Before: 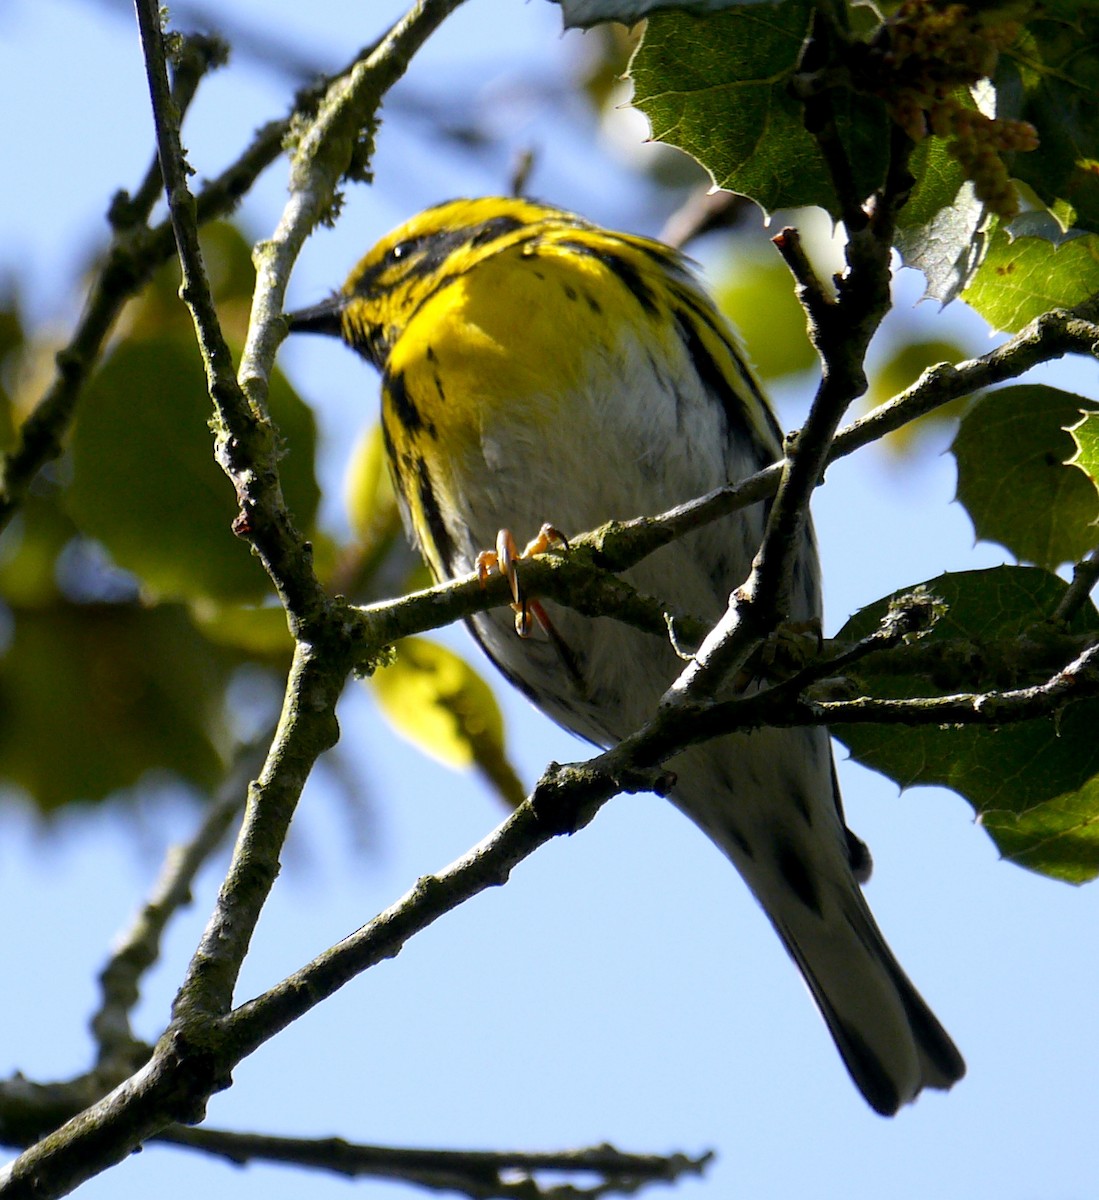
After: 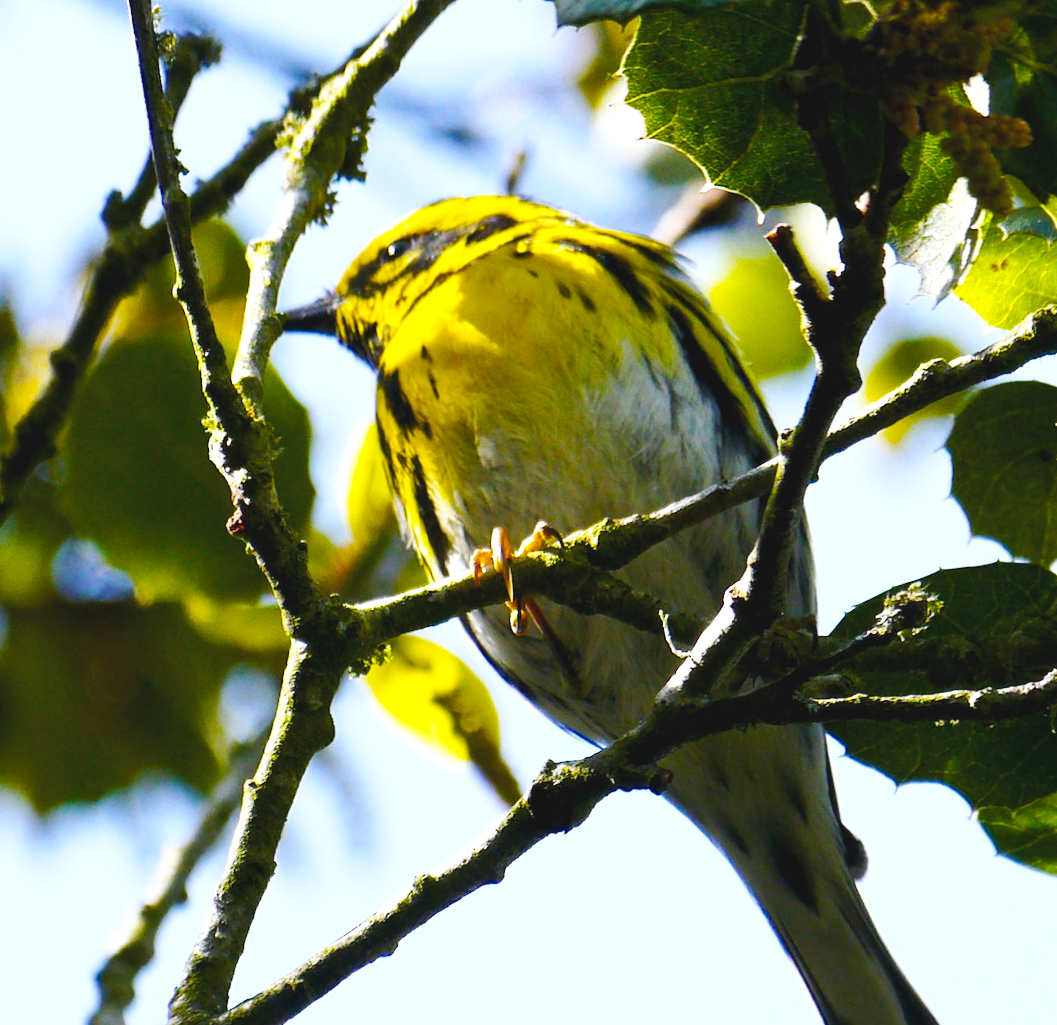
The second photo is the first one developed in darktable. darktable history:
base curve: curves: ch0 [(0, 0.007) (0.028, 0.063) (0.121, 0.311) (0.46, 0.743) (0.859, 0.957) (1, 1)], preserve colors none
crop and rotate: angle 0.2°, left 0.275%, right 3.127%, bottom 14.18%
color balance rgb: linear chroma grading › global chroma 9%, perceptual saturation grading › global saturation 36%, perceptual saturation grading › shadows 35%, perceptual brilliance grading › global brilliance 15%, perceptual brilliance grading › shadows -35%, global vibrance 15%
